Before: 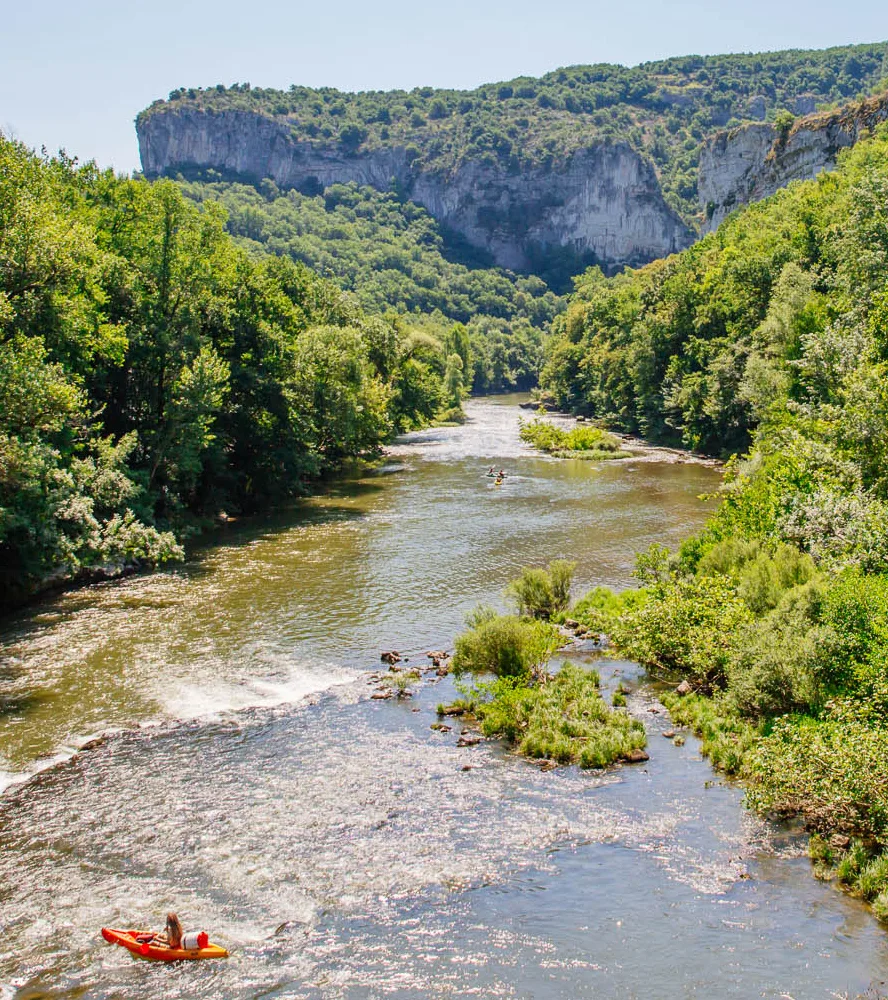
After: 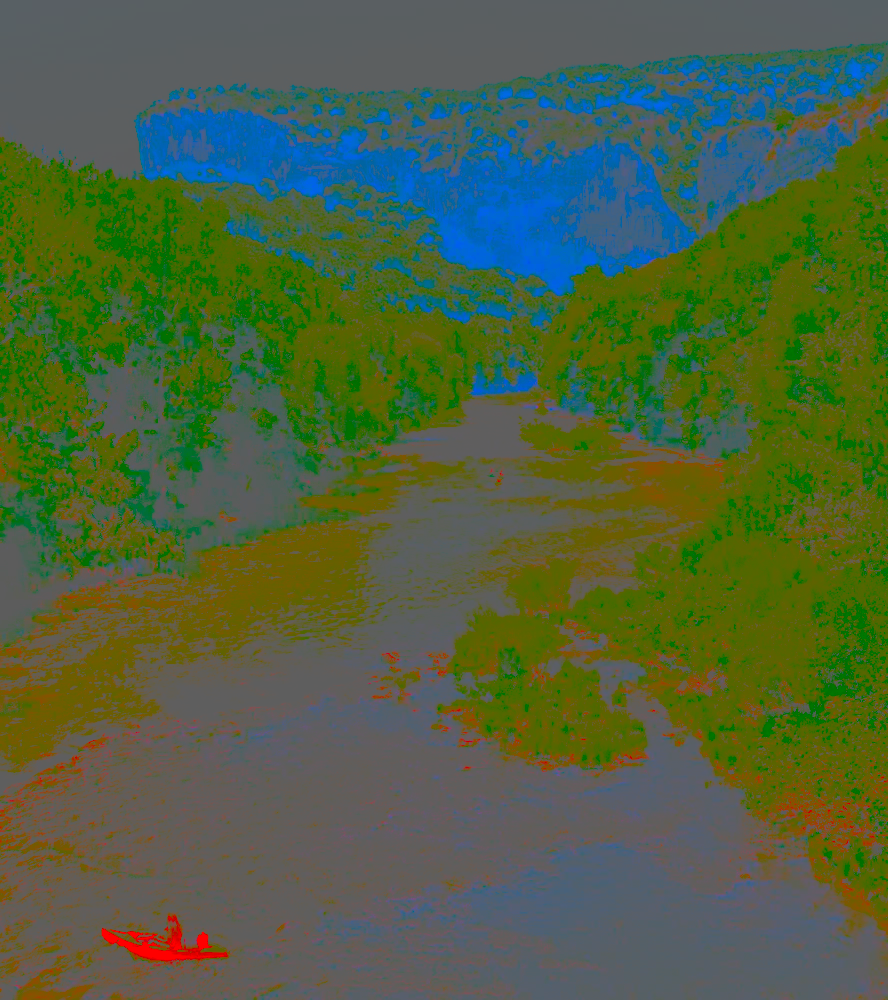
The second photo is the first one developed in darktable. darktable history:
contrast brightness saturation: contrast -0.99, brightness -0.17, saturation 0.75
base curve: curves: ch0 [(0, 0.003) (0.001, 0.002) (0.006, 0.004) (0.02, 0.022) (0.048, 0.086) (0.094, 0.234) (0.162, 0.431) (0.258, 0.629) (0.385, 0.8) (0.548, 0.918) (0.751, 0.988) (1, 1)], preserve colors none
